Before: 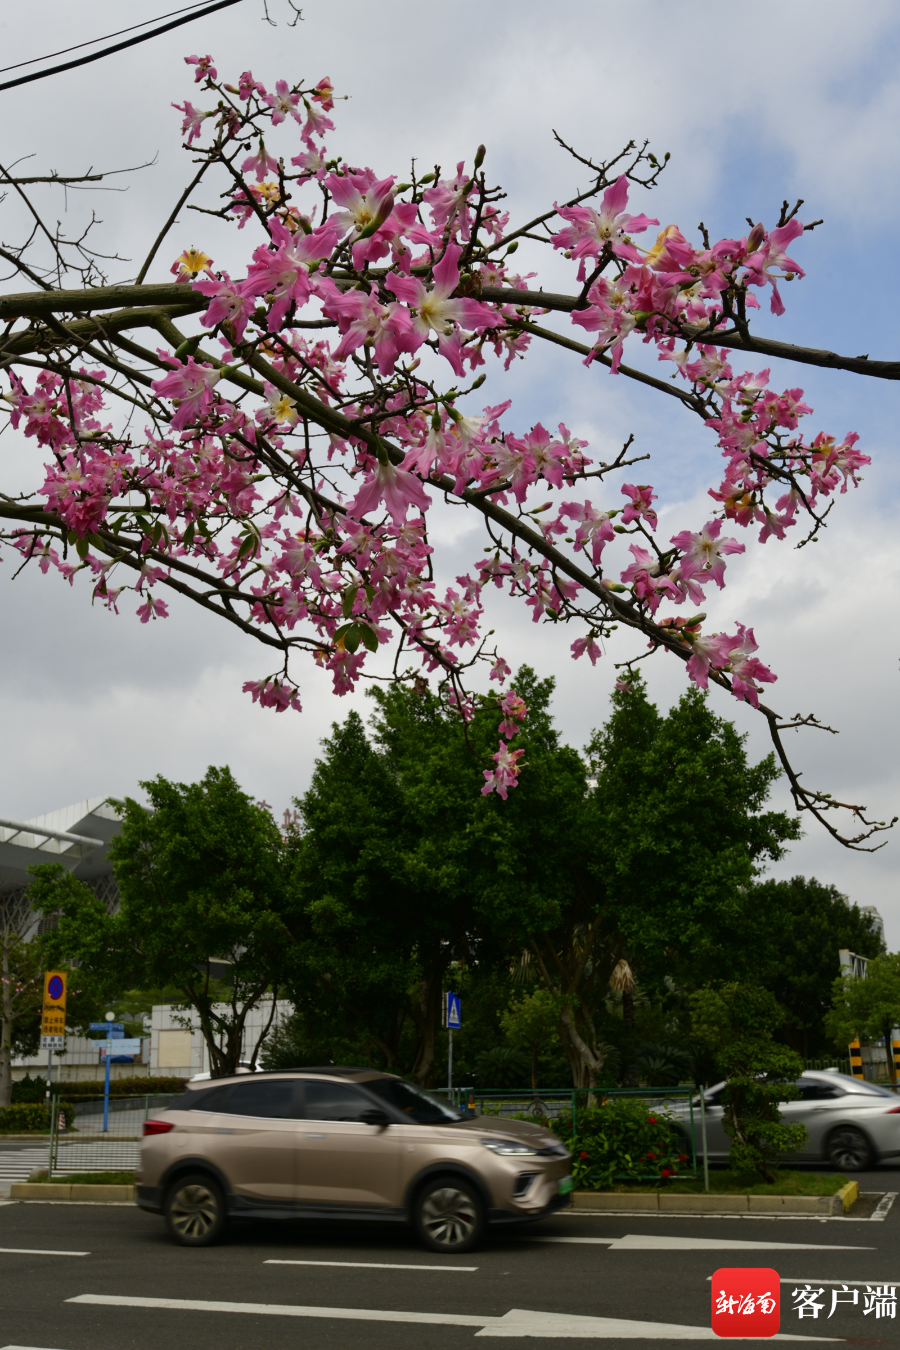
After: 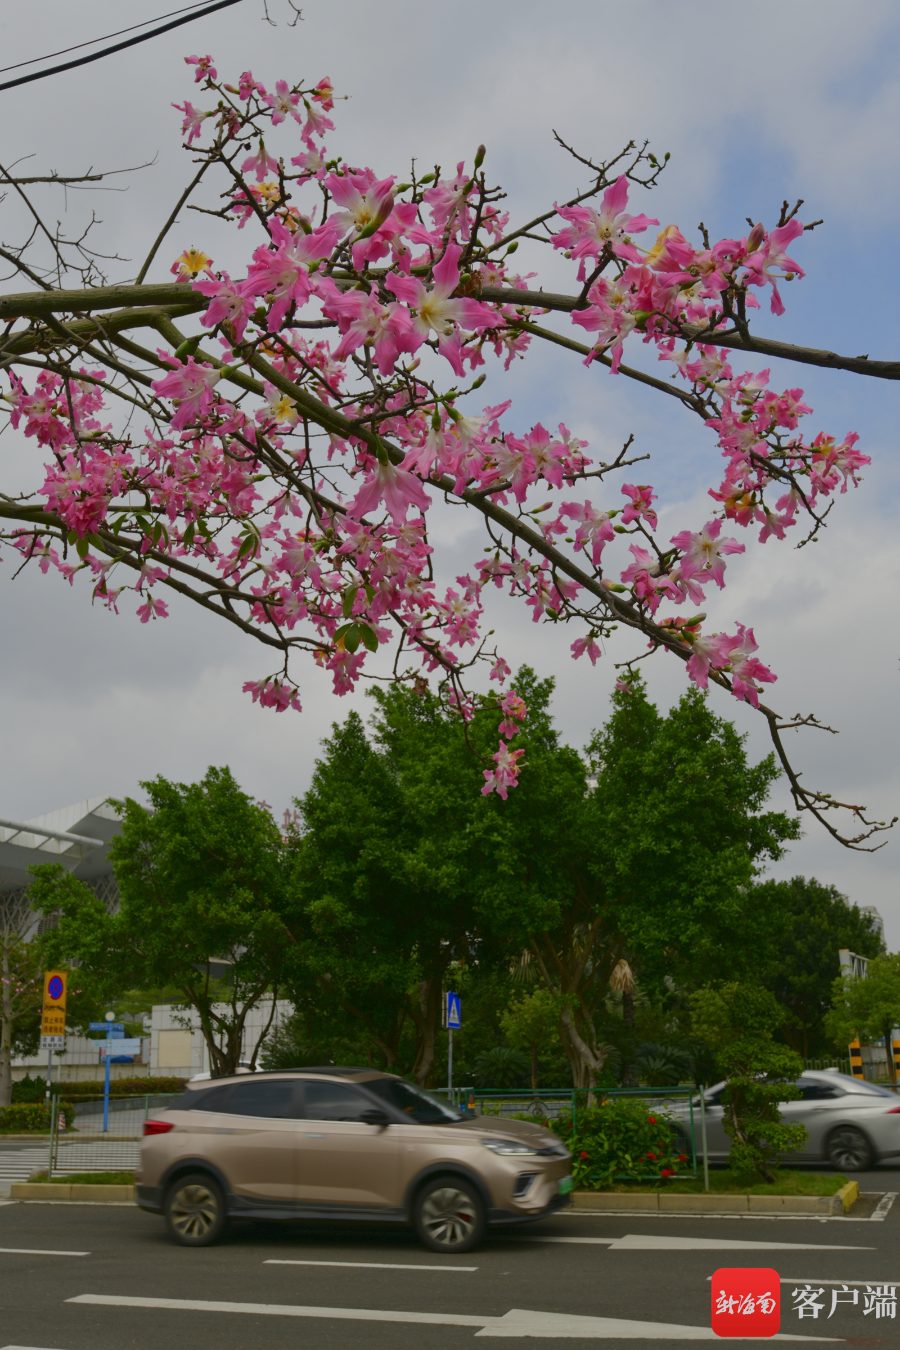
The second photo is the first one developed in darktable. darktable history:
color balance rgb: perceptual saturation grading › global saturation 0.882%, contrast -29.449%
